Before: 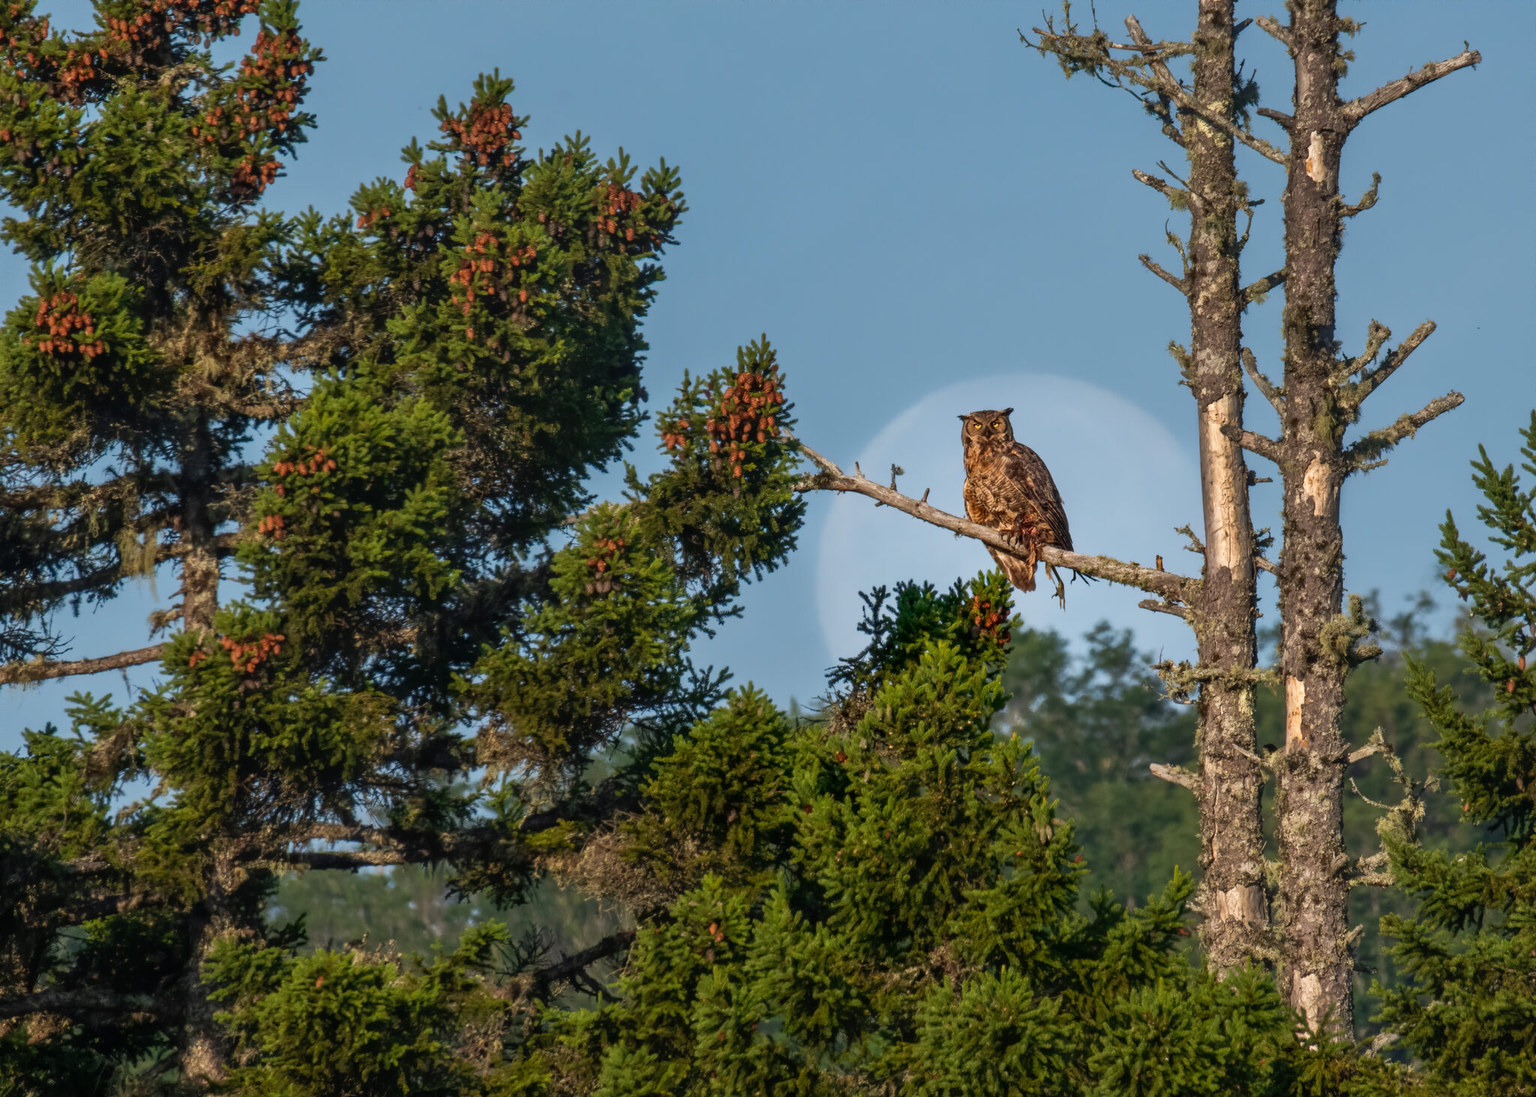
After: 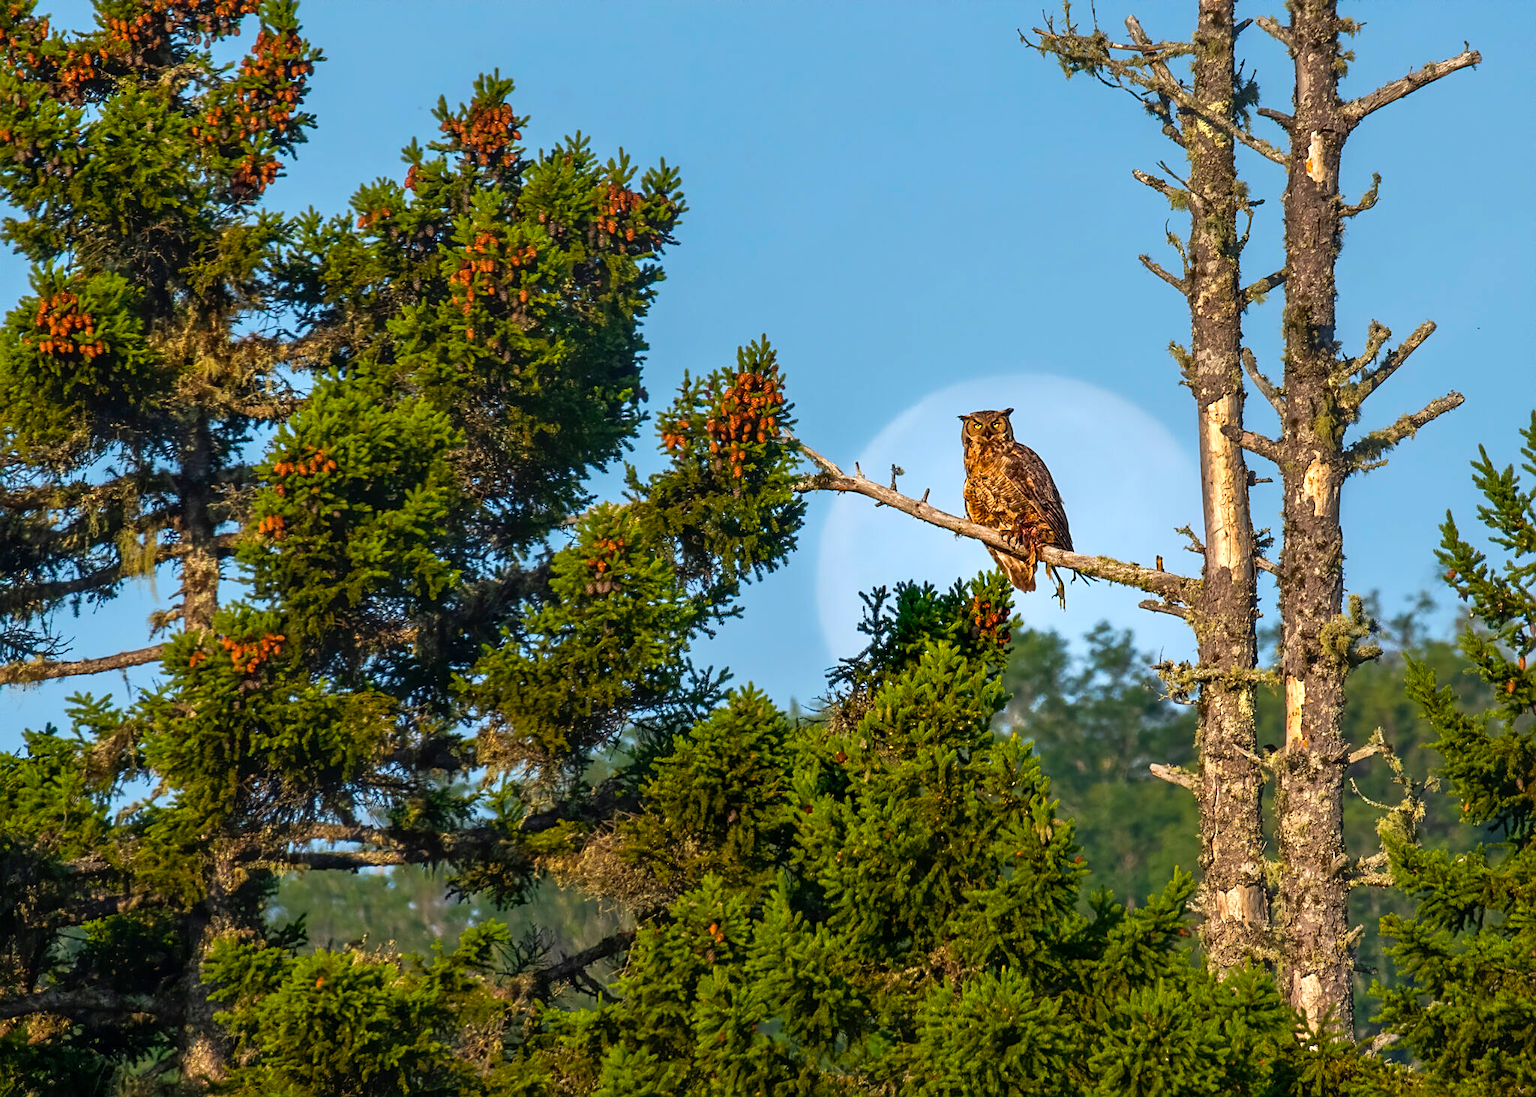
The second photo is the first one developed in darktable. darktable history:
color balance rgb: perceptual saturation grading › global saturation 30%, global vibrance 20%
sharpen: on, module defaults
exposure: black level correction 0.001, exposure 0.5 EV, compensate exposure bias true, compensate highlight preservation false
